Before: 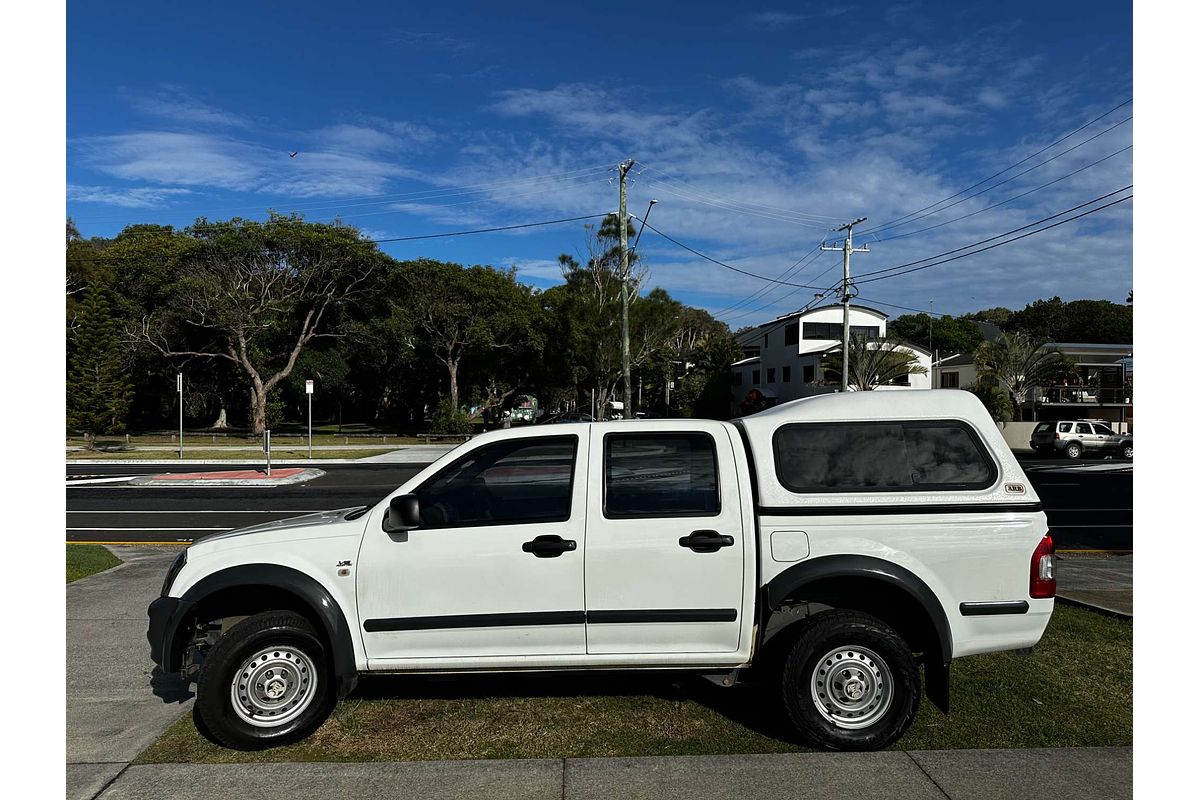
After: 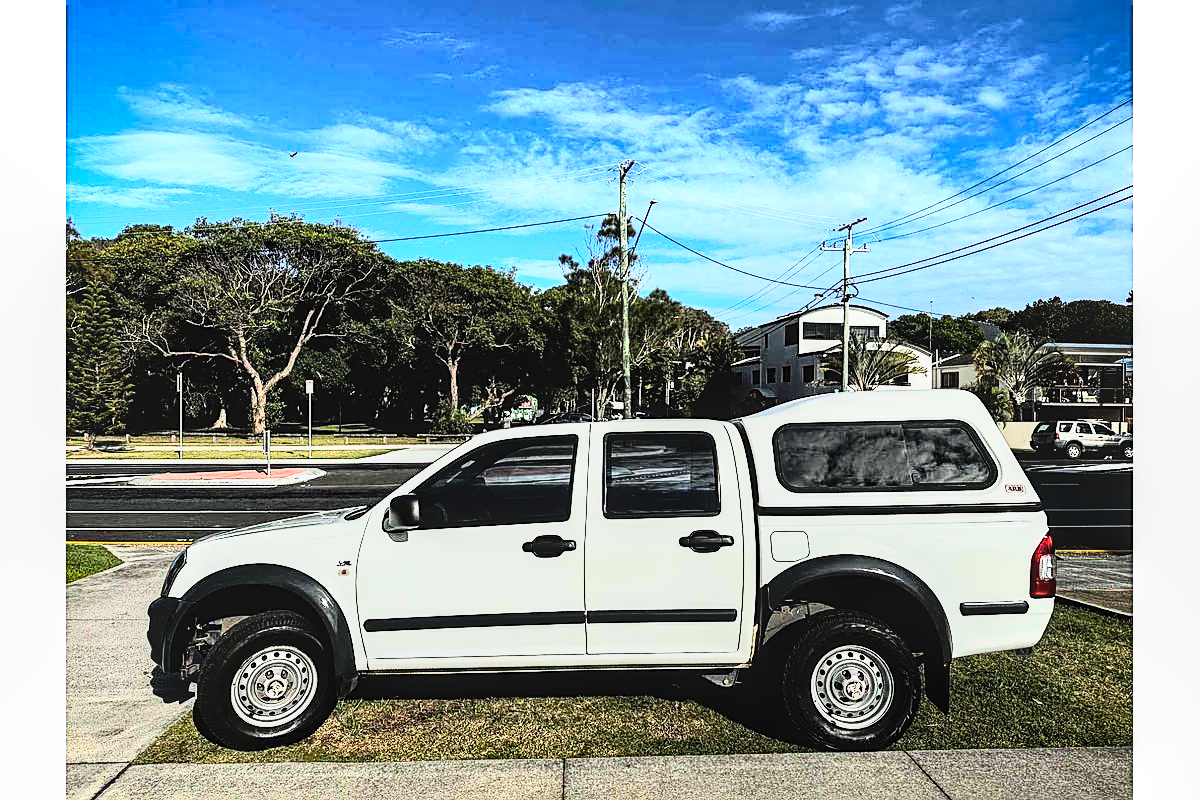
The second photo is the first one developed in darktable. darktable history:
shadows and highlights: soften with gaussian
local contrast: on, module defaults
rgb curve: curves: ch0 [(0, 0) (0.21, 0.15) (0.24, 0.21) (0.5, 0.75) (0.75, 0.96) (0.89, 0.99) (1, 1)]; ch1 [(0, 0.02) (0.21, 0.13) (0.25, 0.2) (0.5, 0.67) (0.75, 0.9) (0.89, 0.97) (1, 1)]; ch2 [(0, 0.02) (0.21, 0.13) (0.25, 0.2) (0.5, 0.67) (0.75, 0.9) (0.89, 0.97) (1, 1)], compensate middle gray true
exposure: black level correction 0, exposure 1 EV, compensate exposure bias true, compensate highlight preservation false
sharpen: on, module defaults
